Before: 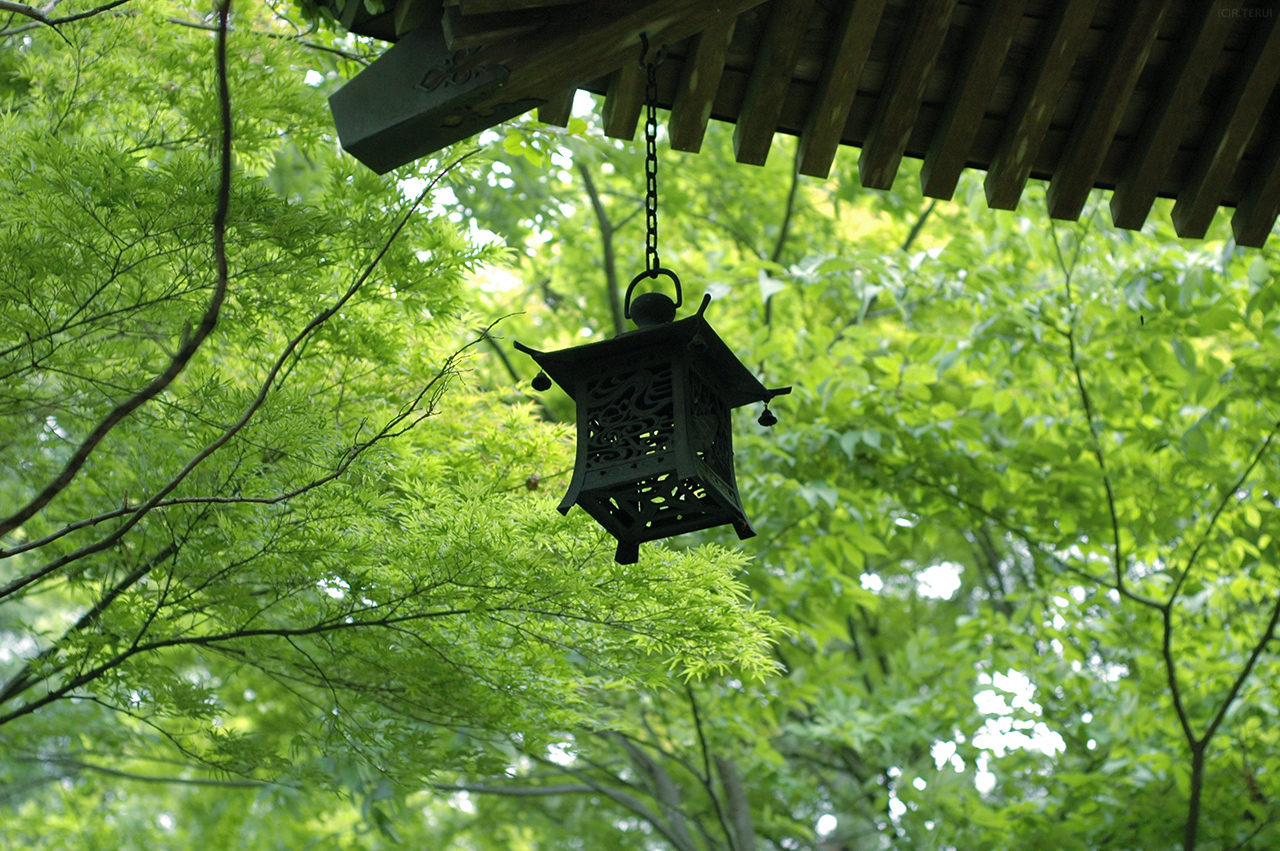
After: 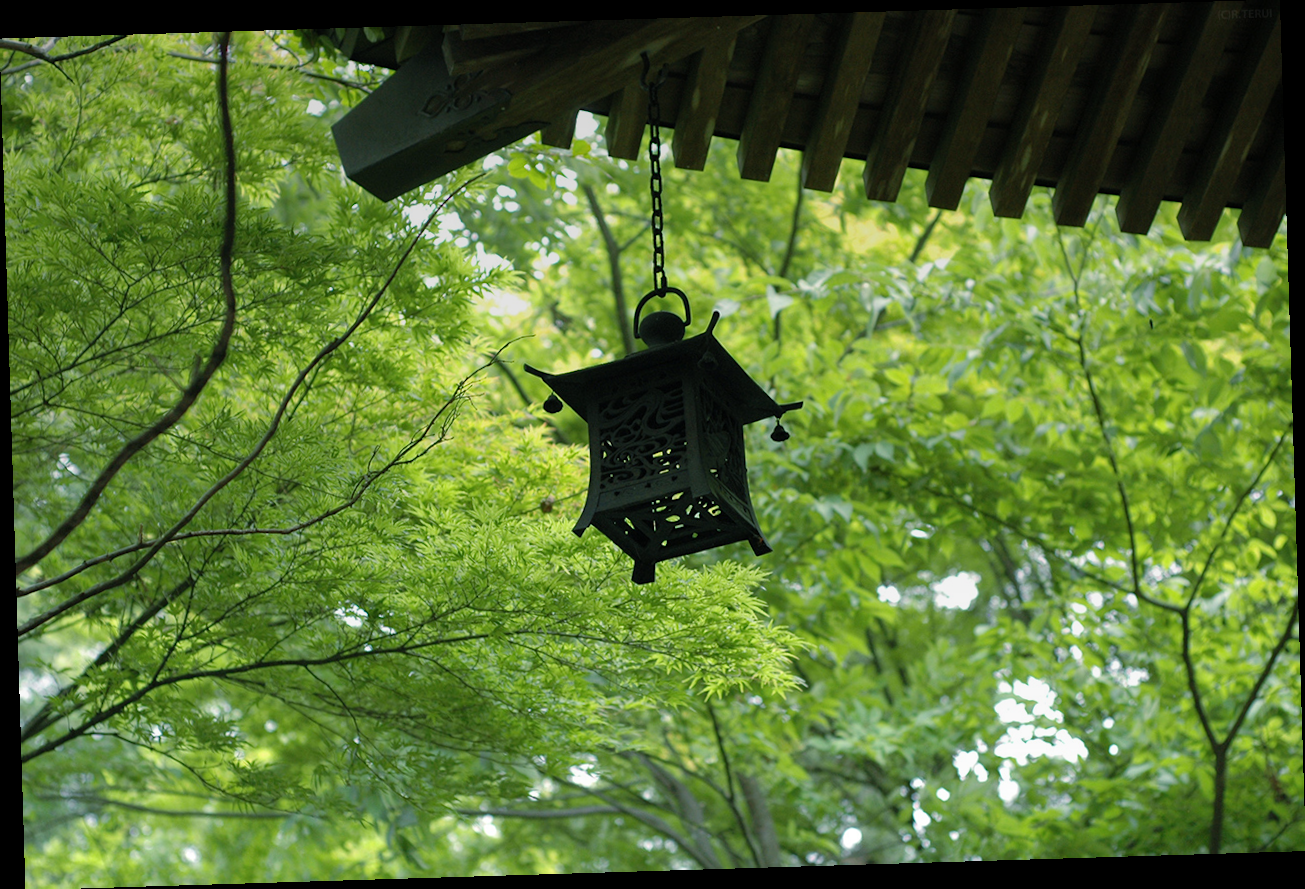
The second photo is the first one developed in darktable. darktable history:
graduated density: on, module defaults
rotate and perspective: rotation -1.75°, automatic cropping off
